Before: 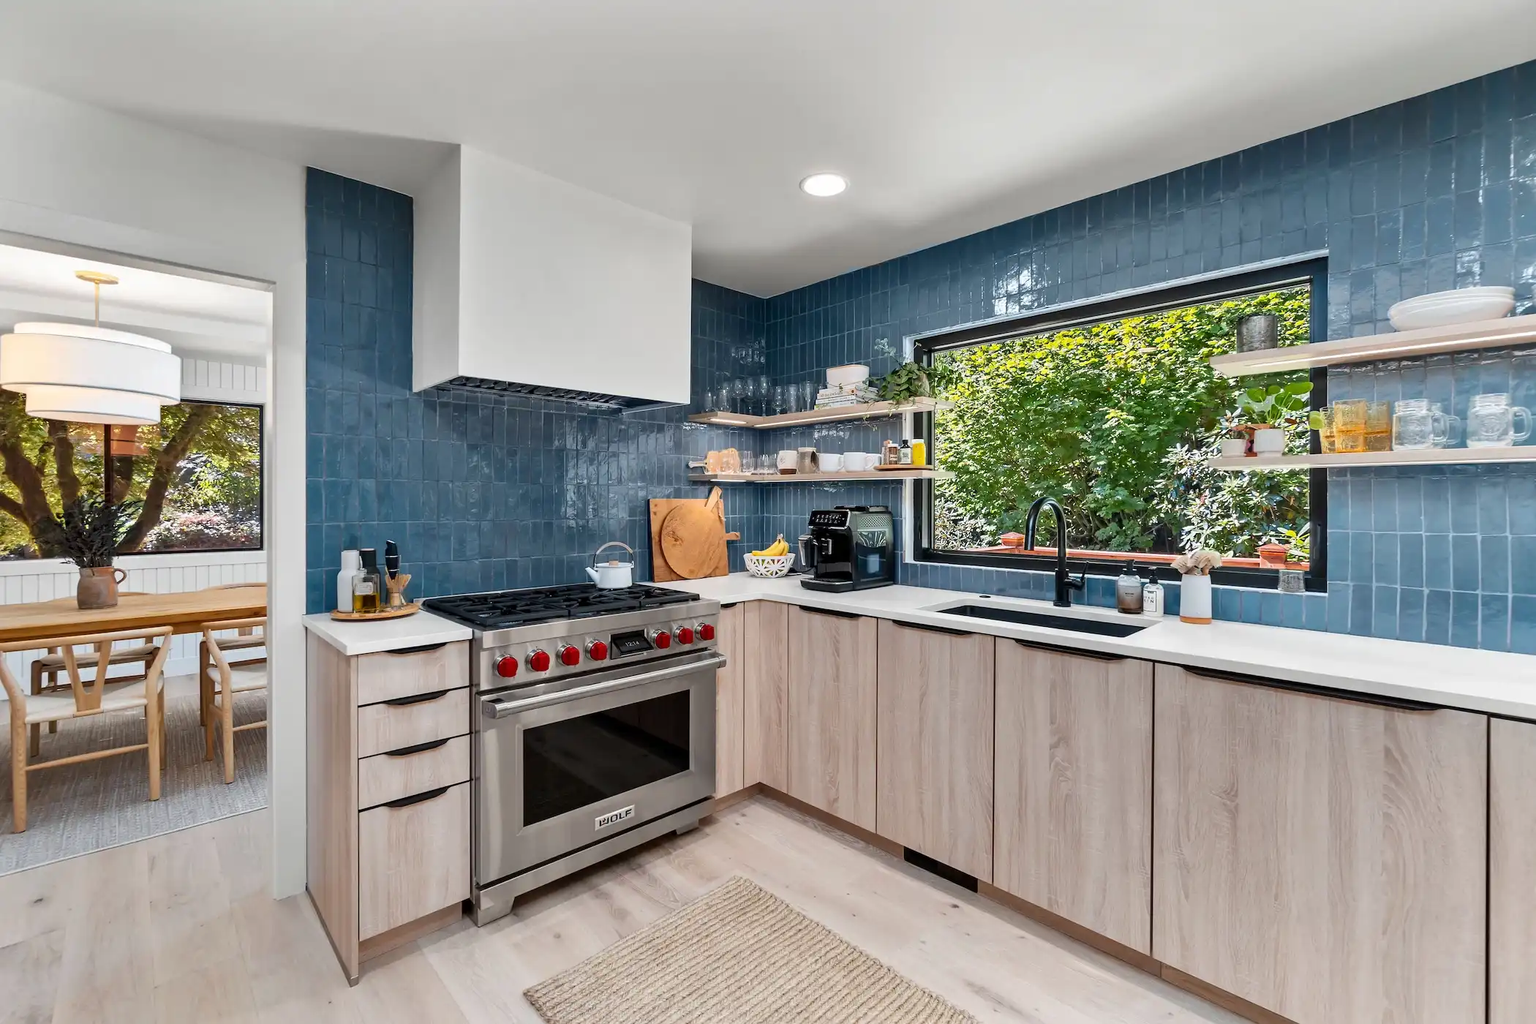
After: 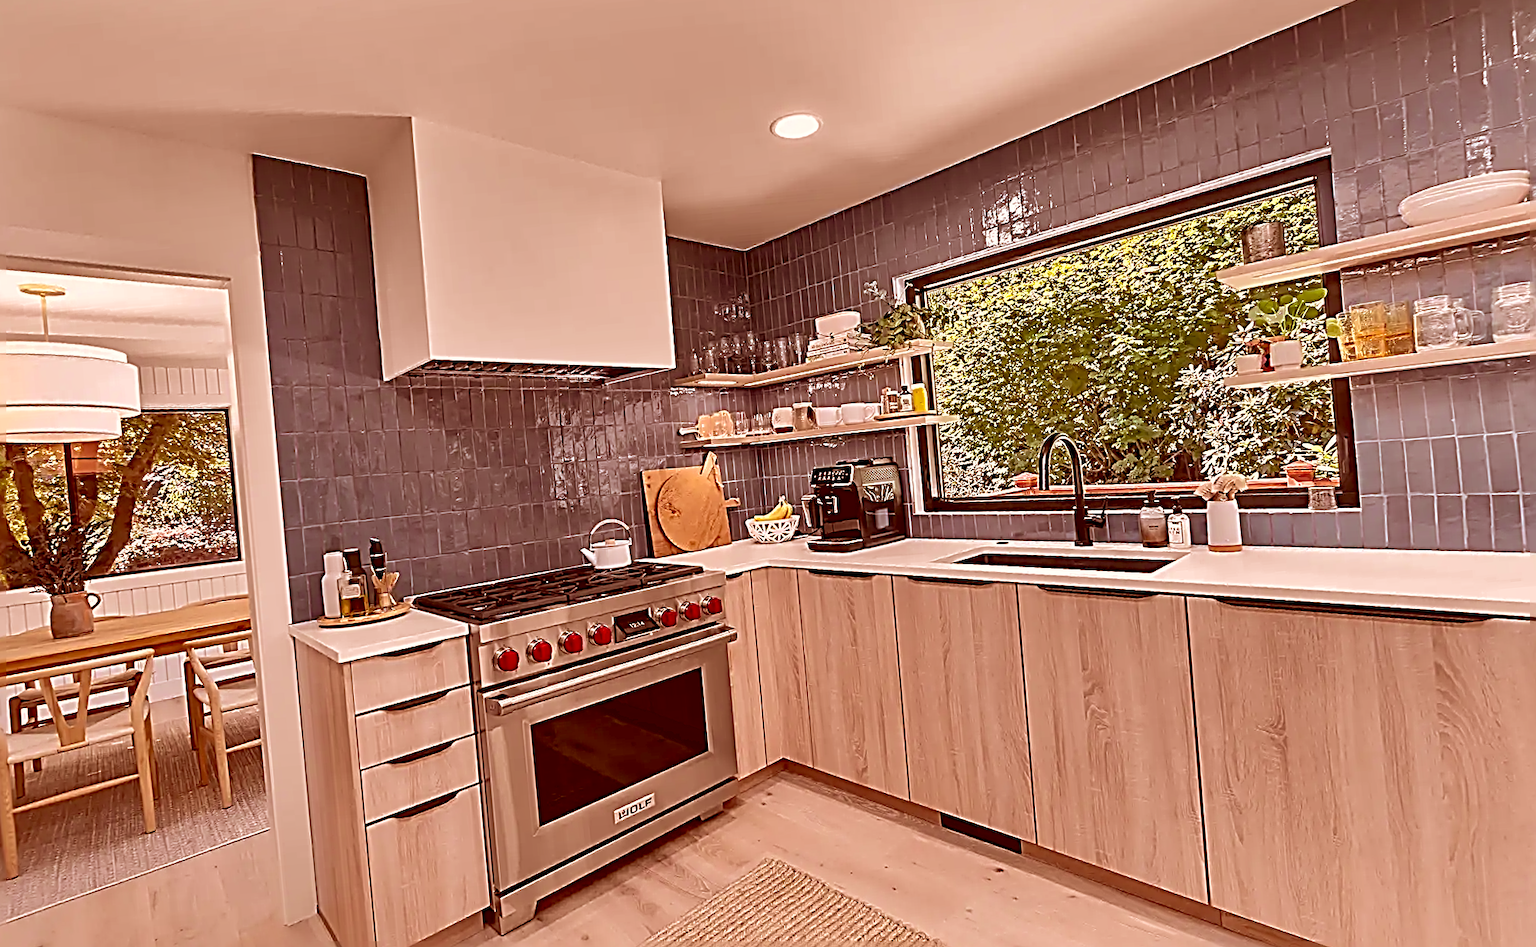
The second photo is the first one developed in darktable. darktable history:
velvia: on, module defaults
shadows and highlights: on, module defaults
color correction: highlights a* 9.03, highlights b* 8.71, shadows a* 40, shadows b* 40, saturation 0.8
sharpen: radius 3.158, amount 1.731
rotate and perspective: rotation -5°, crop left 0.05, crop right 0.952, crop top 0.11, crop bottom 0.89
